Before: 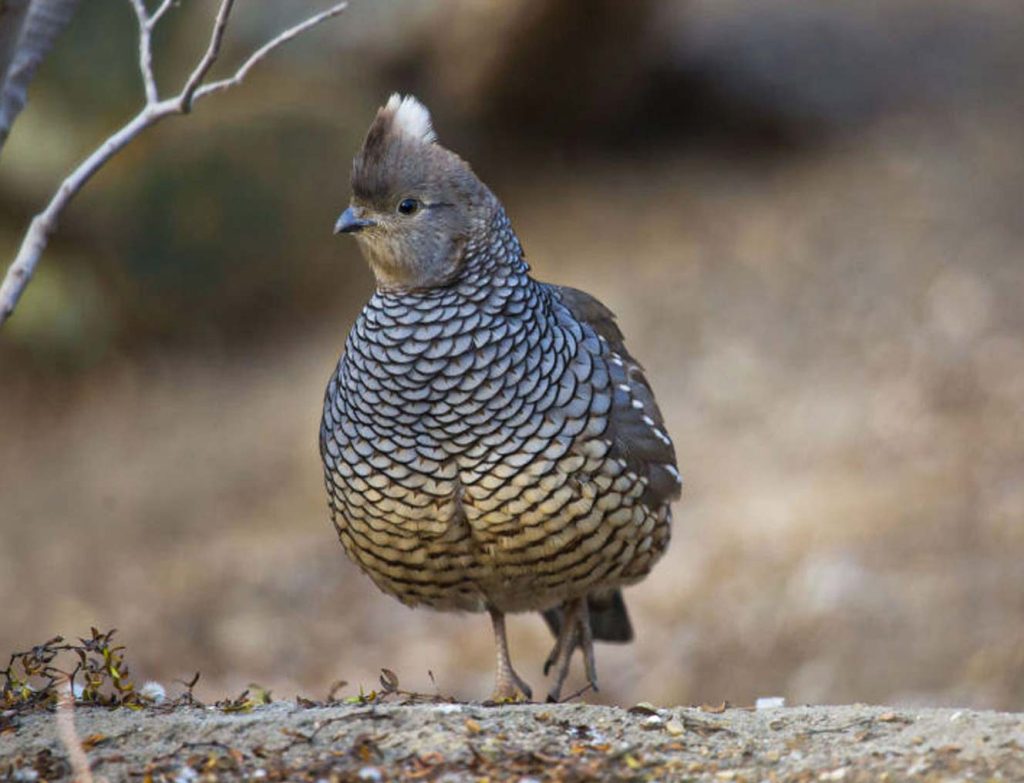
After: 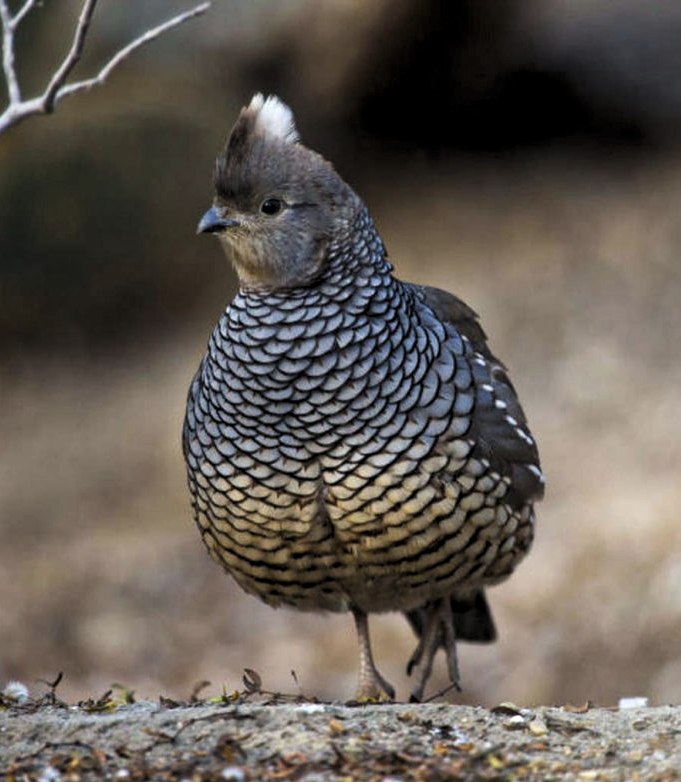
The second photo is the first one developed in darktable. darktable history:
levels: levels [0.116, 0.574, 1]
crop and rotate: left 13.469%, right 19.935%
exposure: exposure 0.2 EV, compensate exposure bias true, compensate highlight preservation false
